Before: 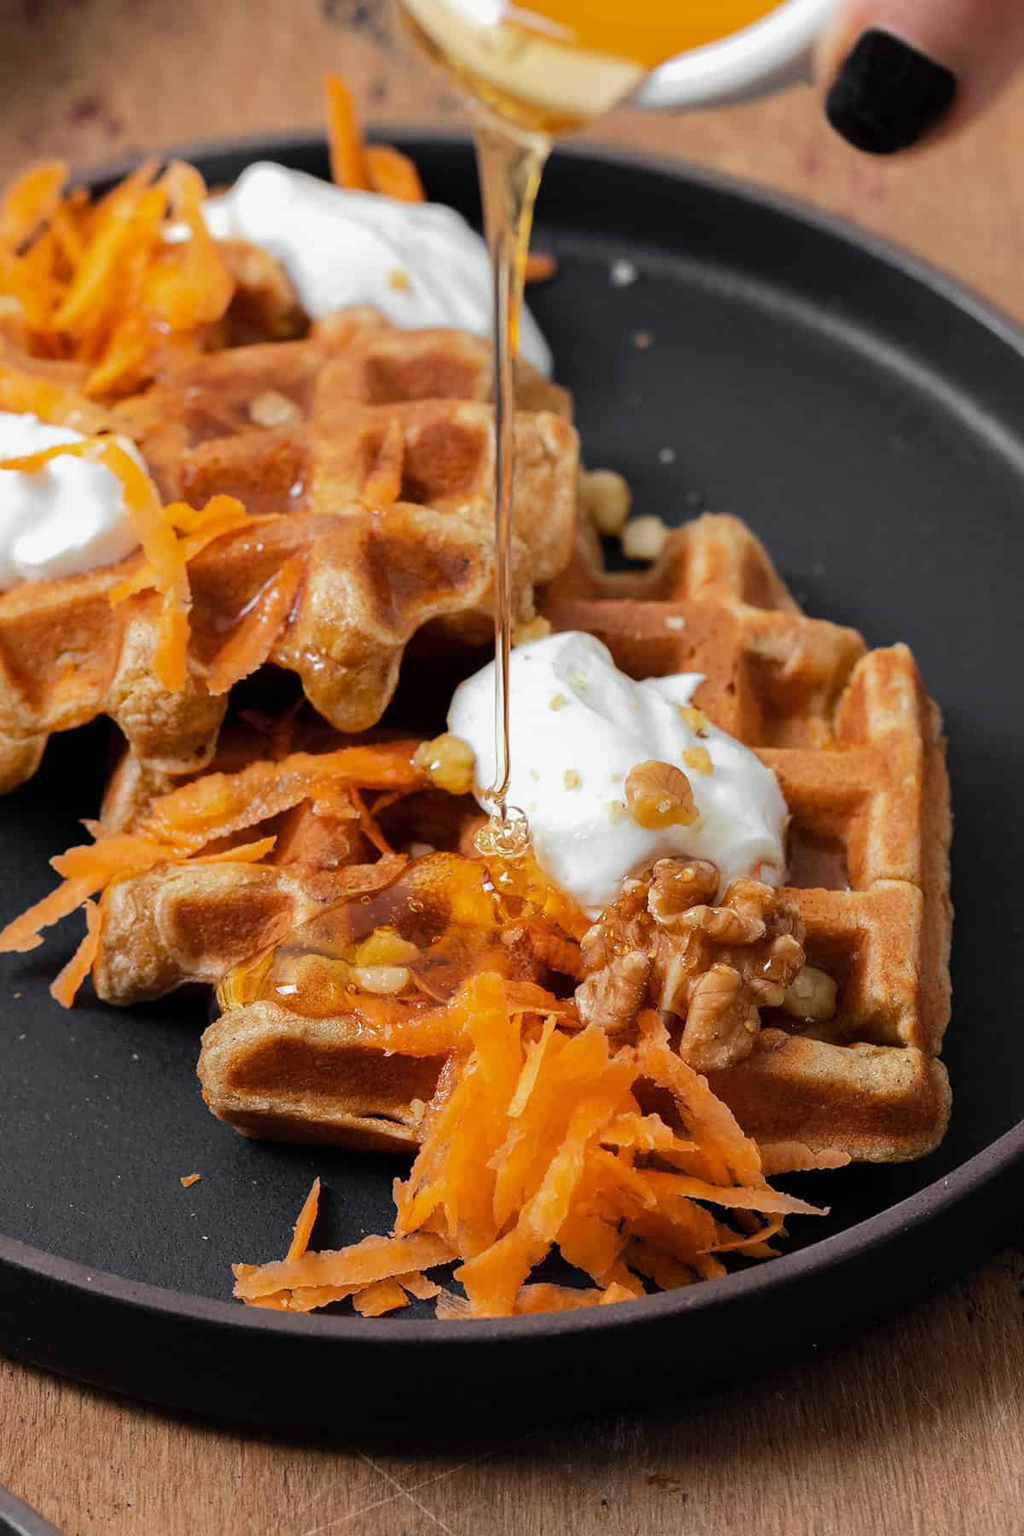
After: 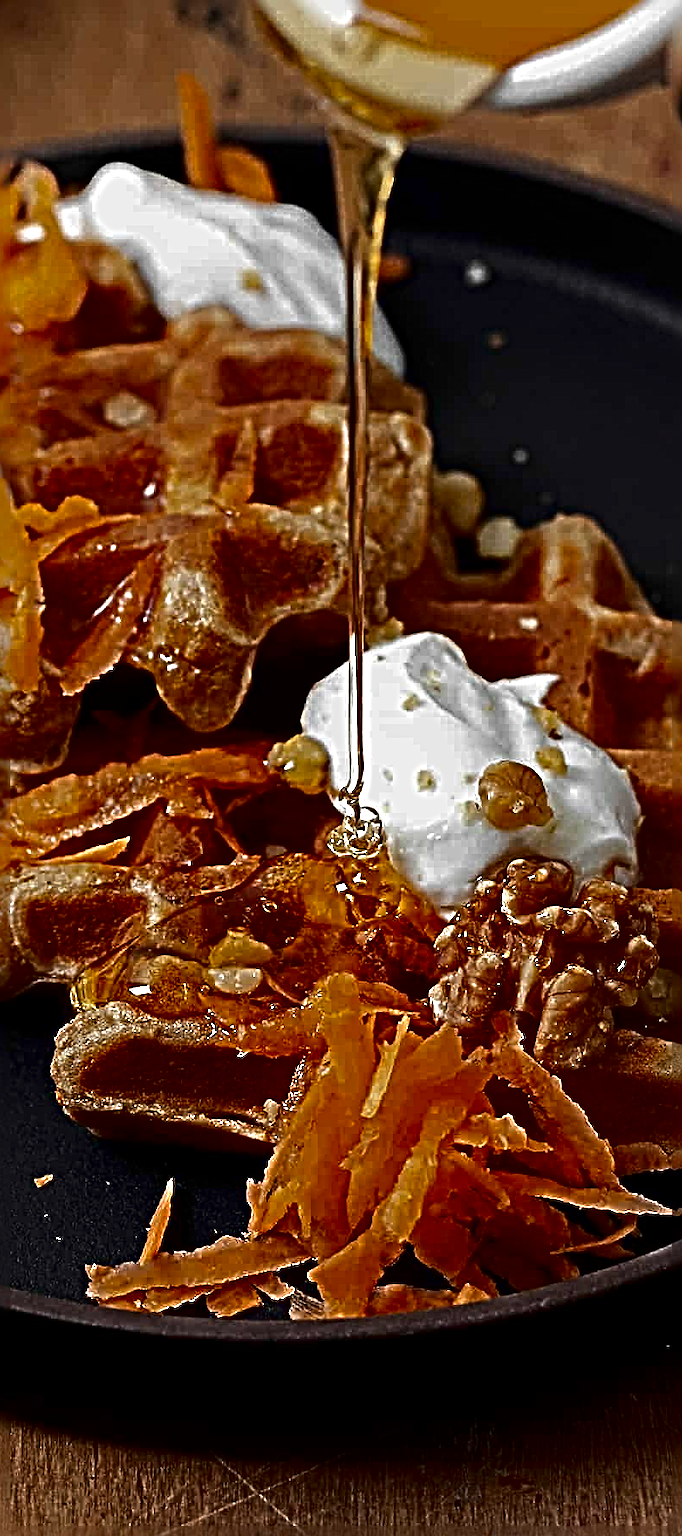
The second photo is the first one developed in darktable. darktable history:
crop and rotate: left 14.406%, right 18.959%
sharpen: radius 6.284, amount 1.789, threshold 0.233
contrast brightness saturation: brightness -0.534
